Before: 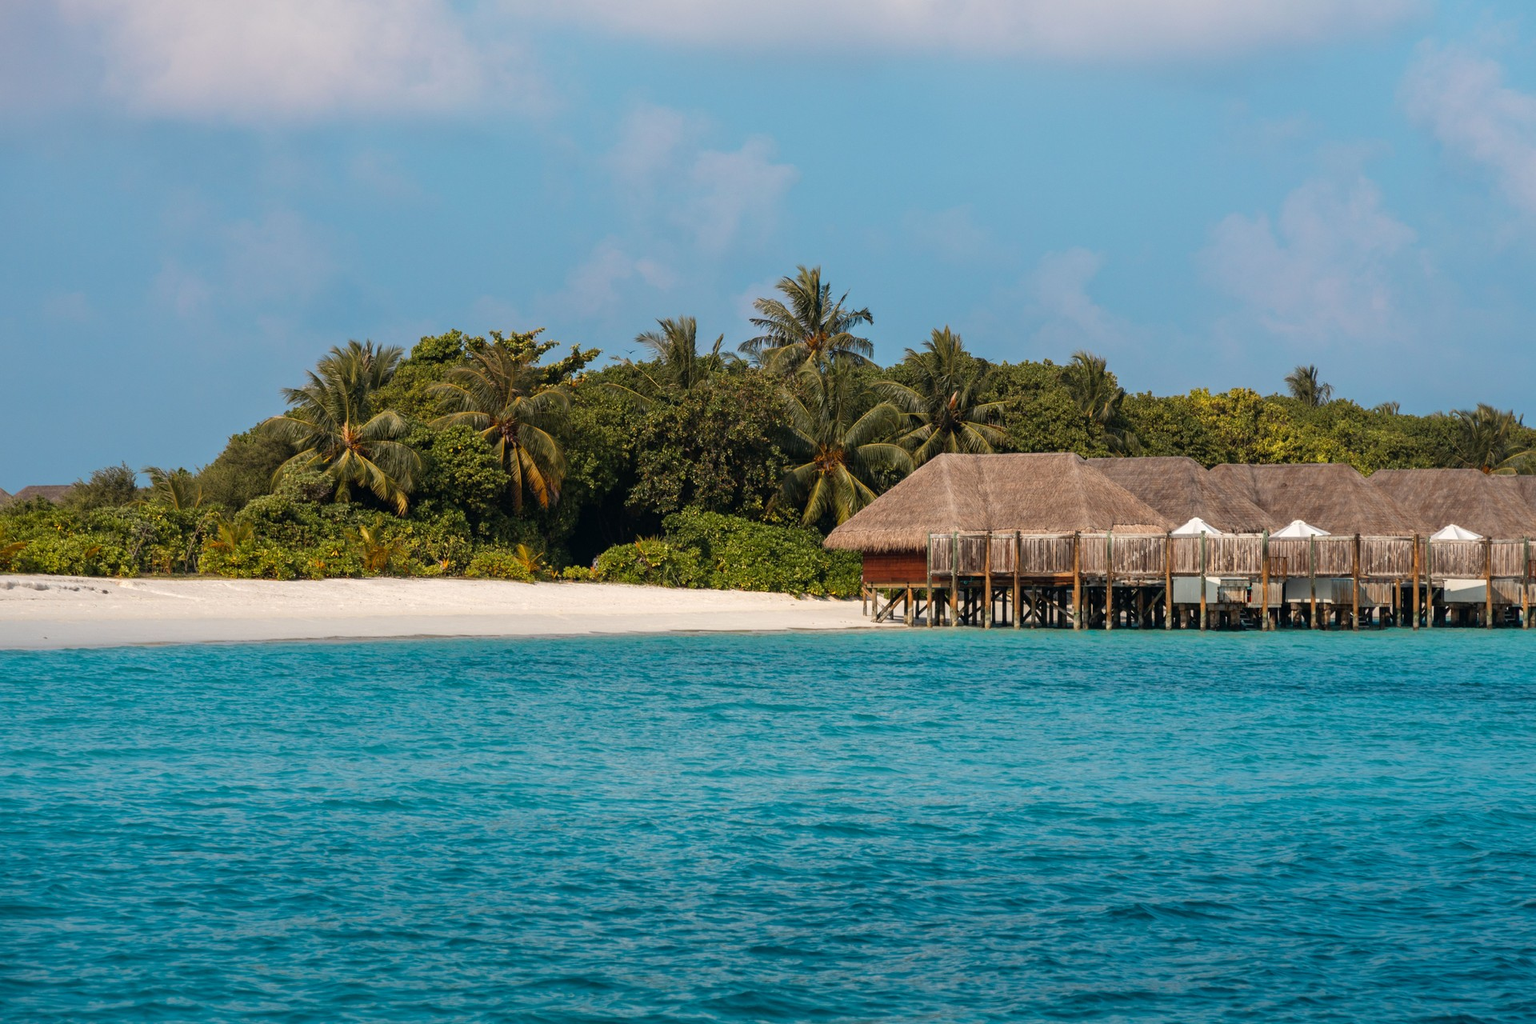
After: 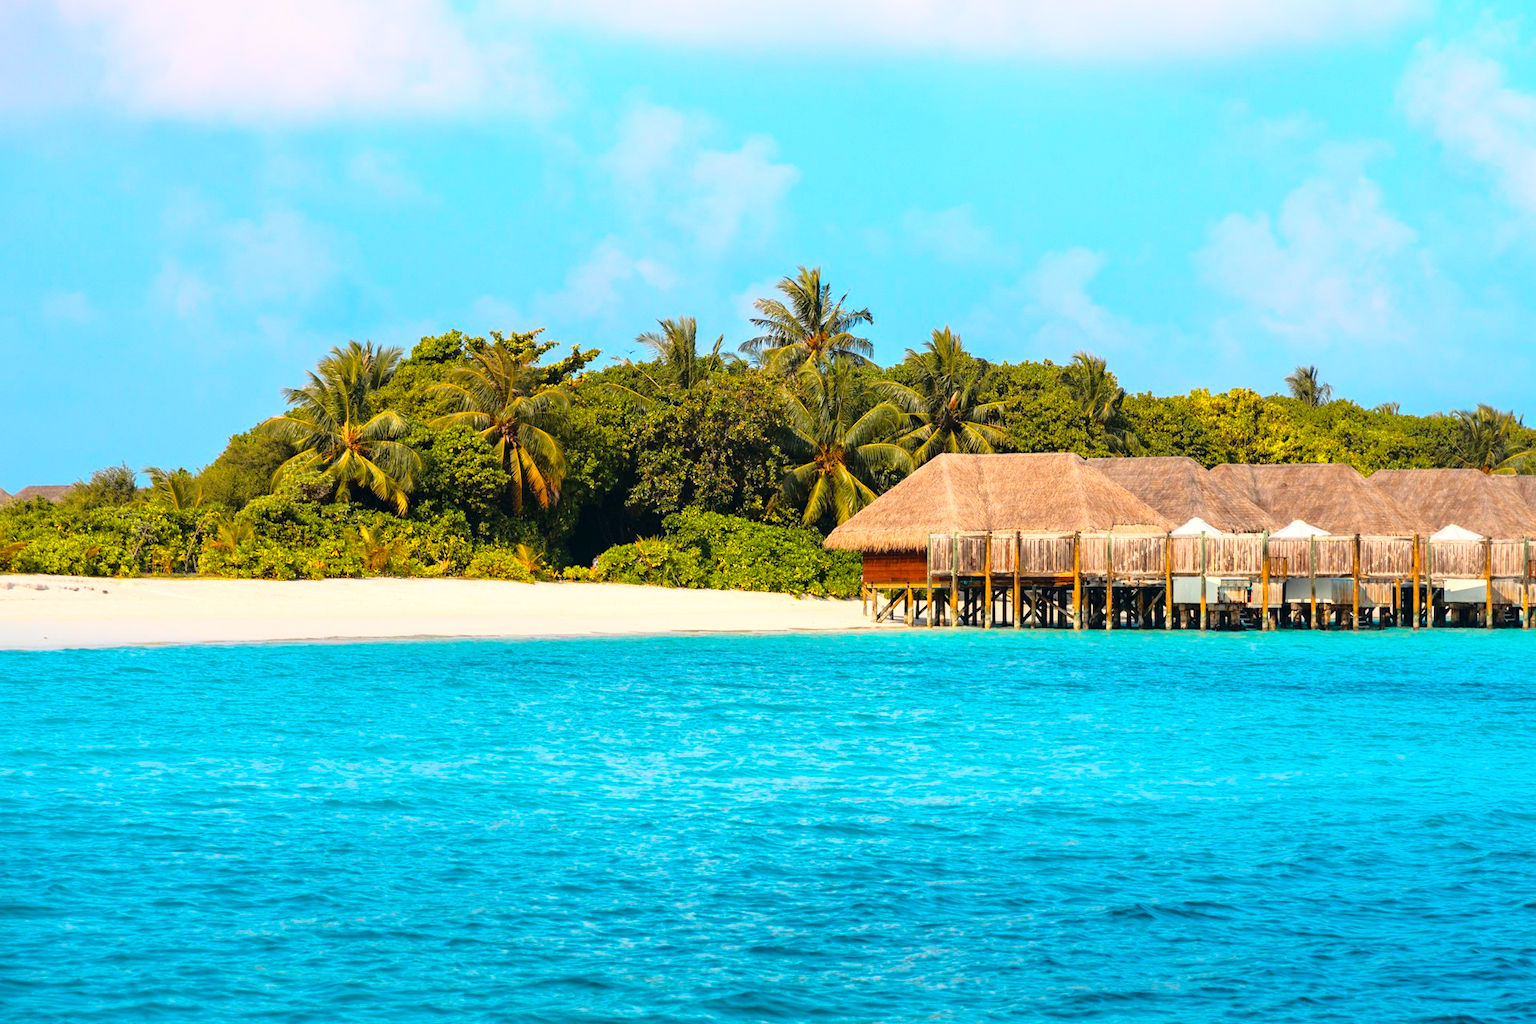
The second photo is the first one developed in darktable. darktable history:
base curve: curves: ch0 [(0, 0) (0.028, 0.03) (0.121, 0.232) (0.46, 0.748) (0.859, 0.968) (1, 1)]
white balance: emerald 1
color balance rgb: perceptual saturation grading › global saturation 36%, perceptual brilliance grading › global brilliance 10%, global vibrance 20%
rgb curve: curves: ch0 [(0, 0) (0.053, 0.068) (0.122, 0.128) (1, 1)]
